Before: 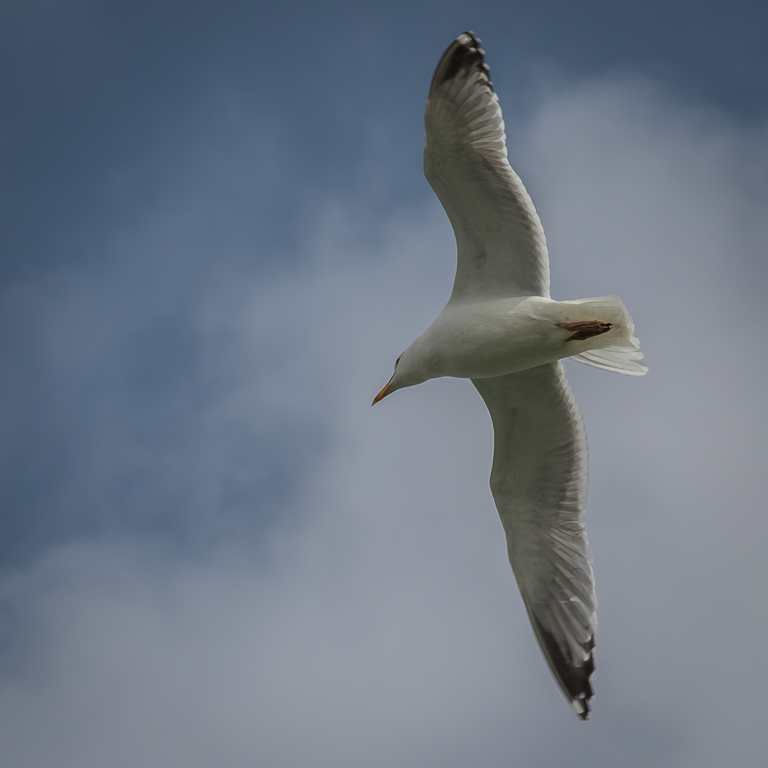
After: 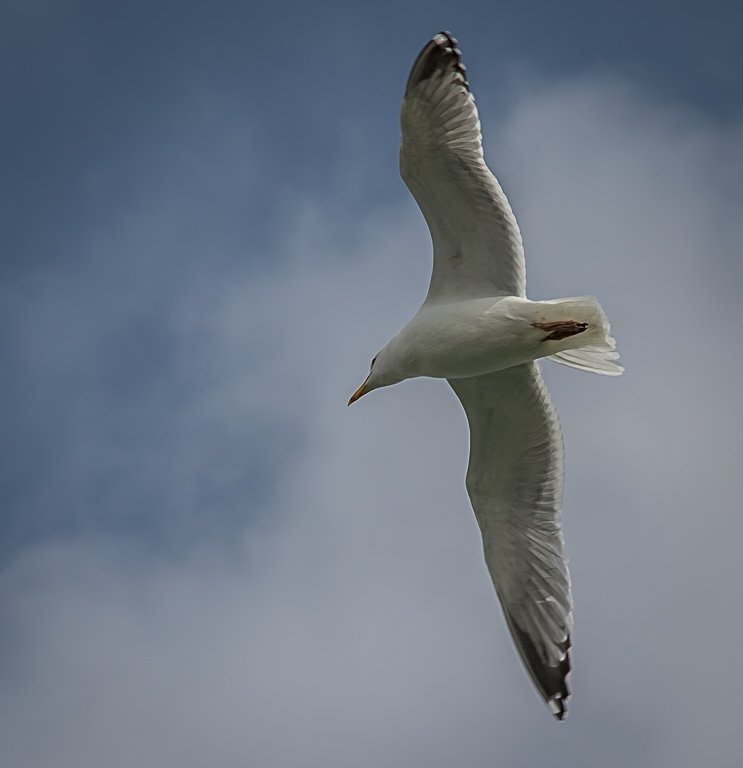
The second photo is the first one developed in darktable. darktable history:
sharpen: radius 2.767
crop and rotate: left 3.238%
